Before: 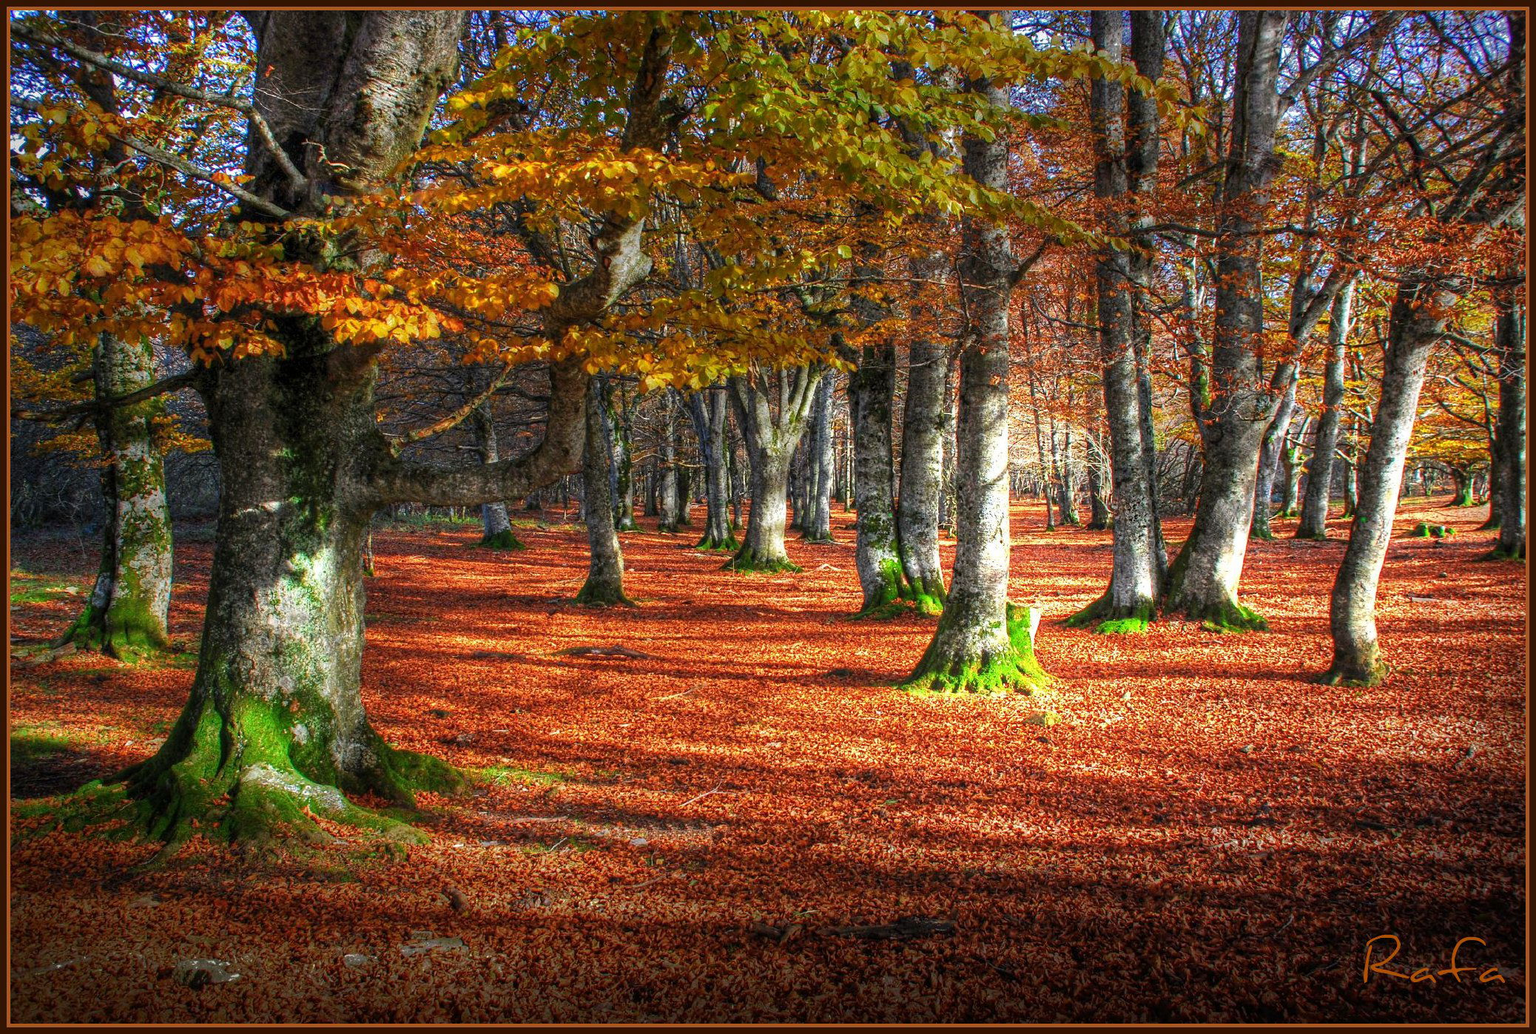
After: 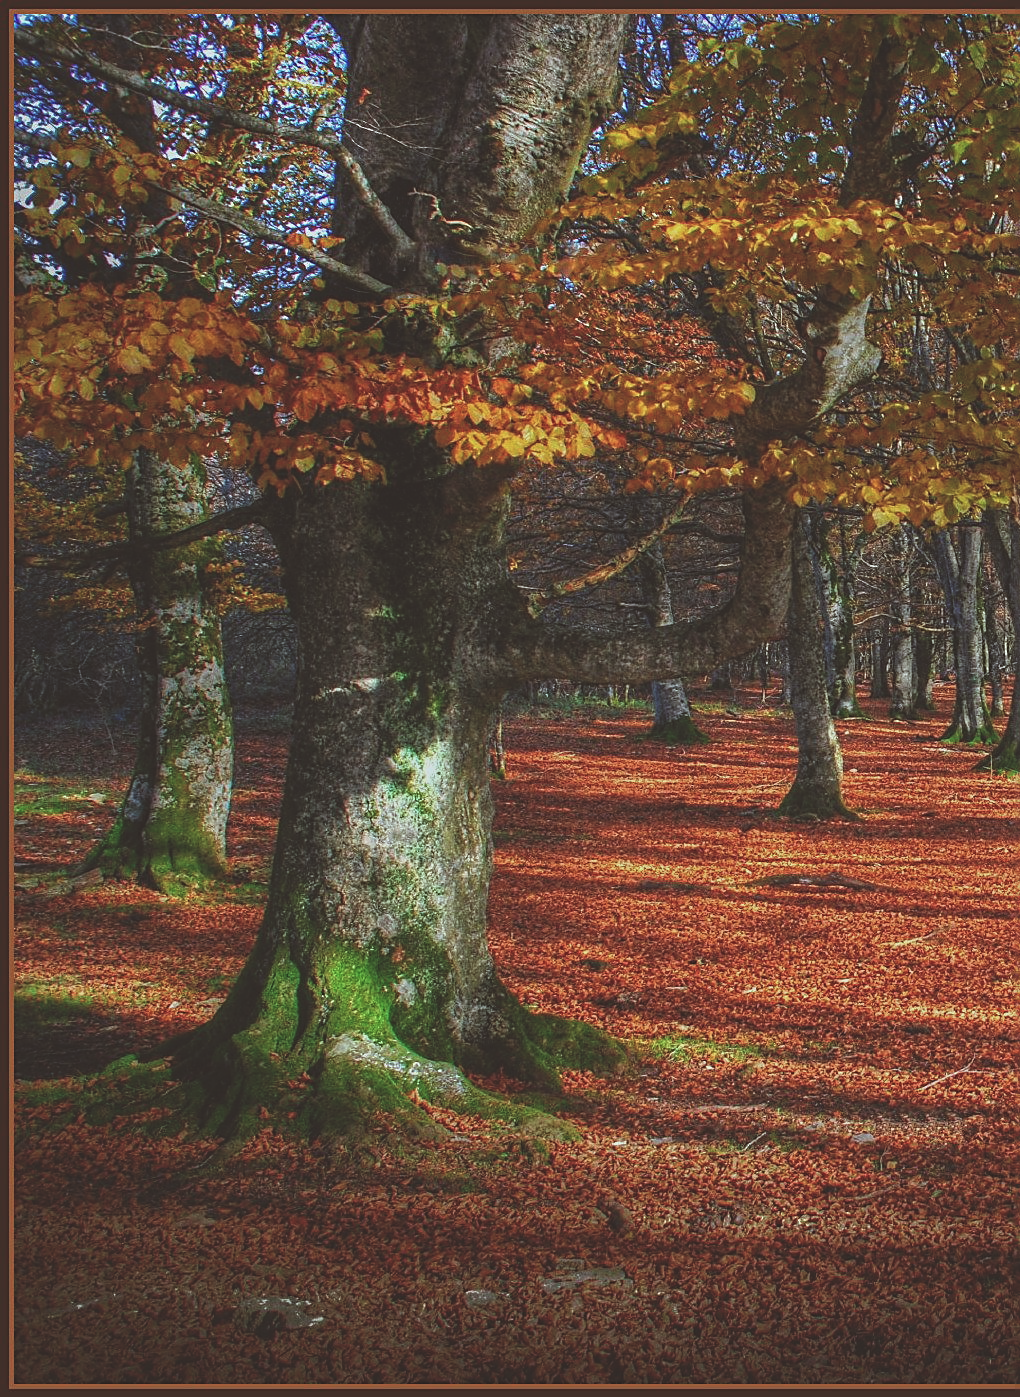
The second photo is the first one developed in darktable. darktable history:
contrast brightness saturation: saturation -0.05
color correction: highlights a* -4.98, highlights b* -3.76, shadows a* 3.83, shadows b* 4.08
crop and rotate: left 0%, top 0%, right 50.845%
exposure: black level correction -0.036, exposure -0.497 EV, compensate highlight preservation false
sharpen: on, module defaults
